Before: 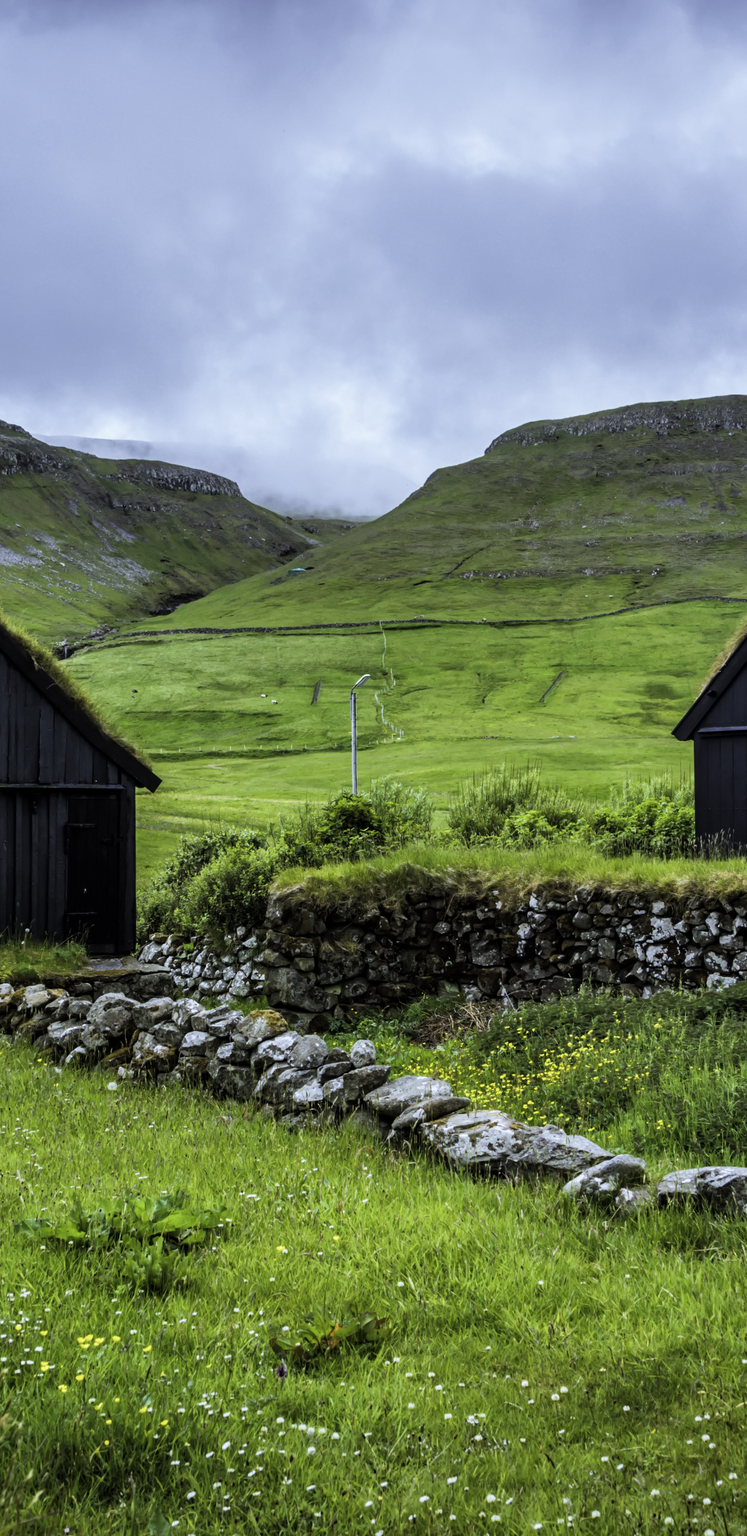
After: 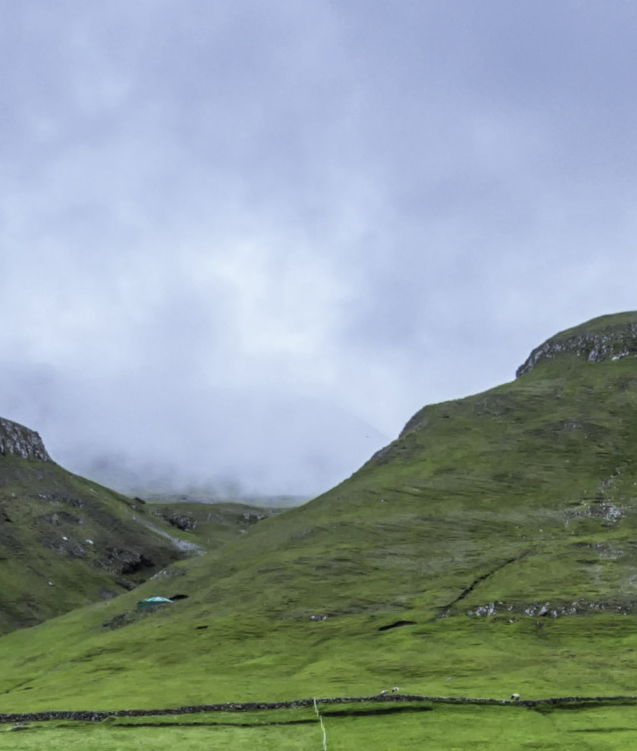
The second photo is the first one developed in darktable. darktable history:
crop: left 29.072%, top 16.825%, right 26.624%, bottom 57.796%
local contrast: detail 109%
